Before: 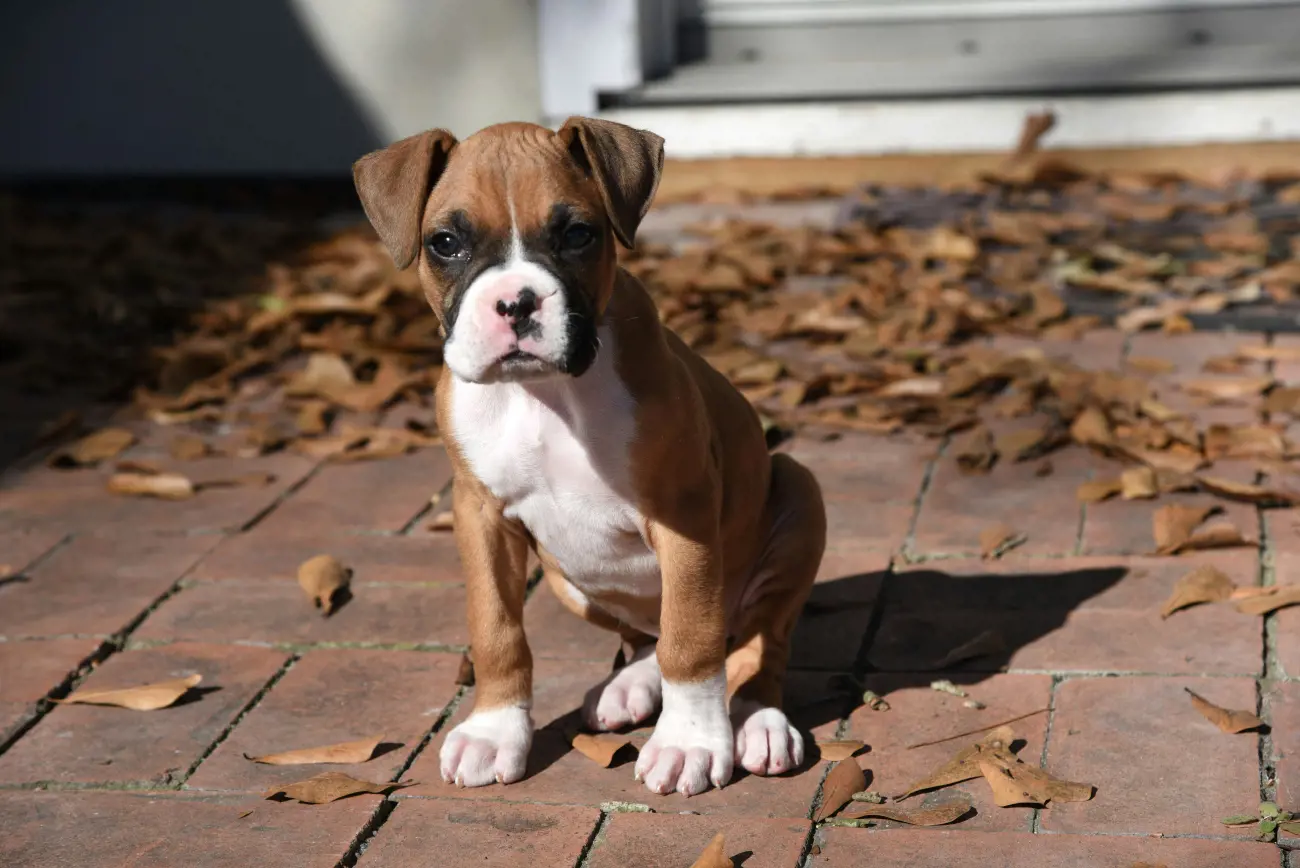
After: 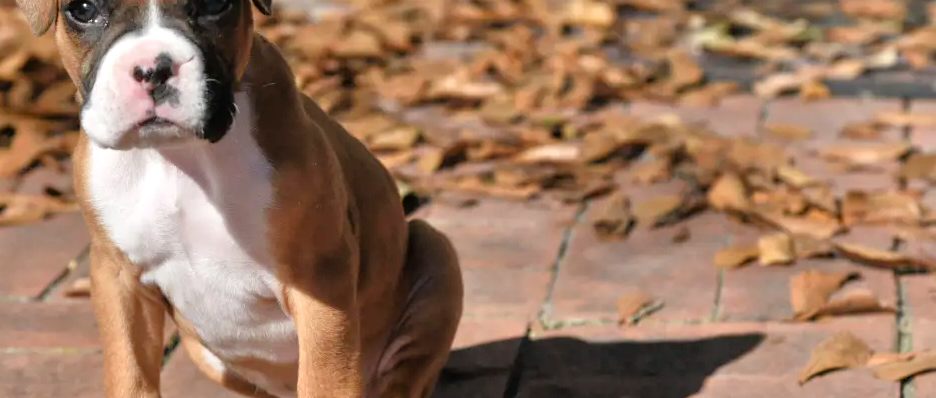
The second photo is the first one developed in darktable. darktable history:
tone equalizer: -7 EV 0.15 EV, -6 EV 0.6 EV, -5 EV 1.15 EV, -4 EV 1.33 EV, -3 EV 1.15 EV, -2 EV 0.6 EV, -1 EV 0.15 EV, mask exposure compensation -0.5 EV
crop and rotate: left 27.938%, top 27.046%, bottom 27.046%
